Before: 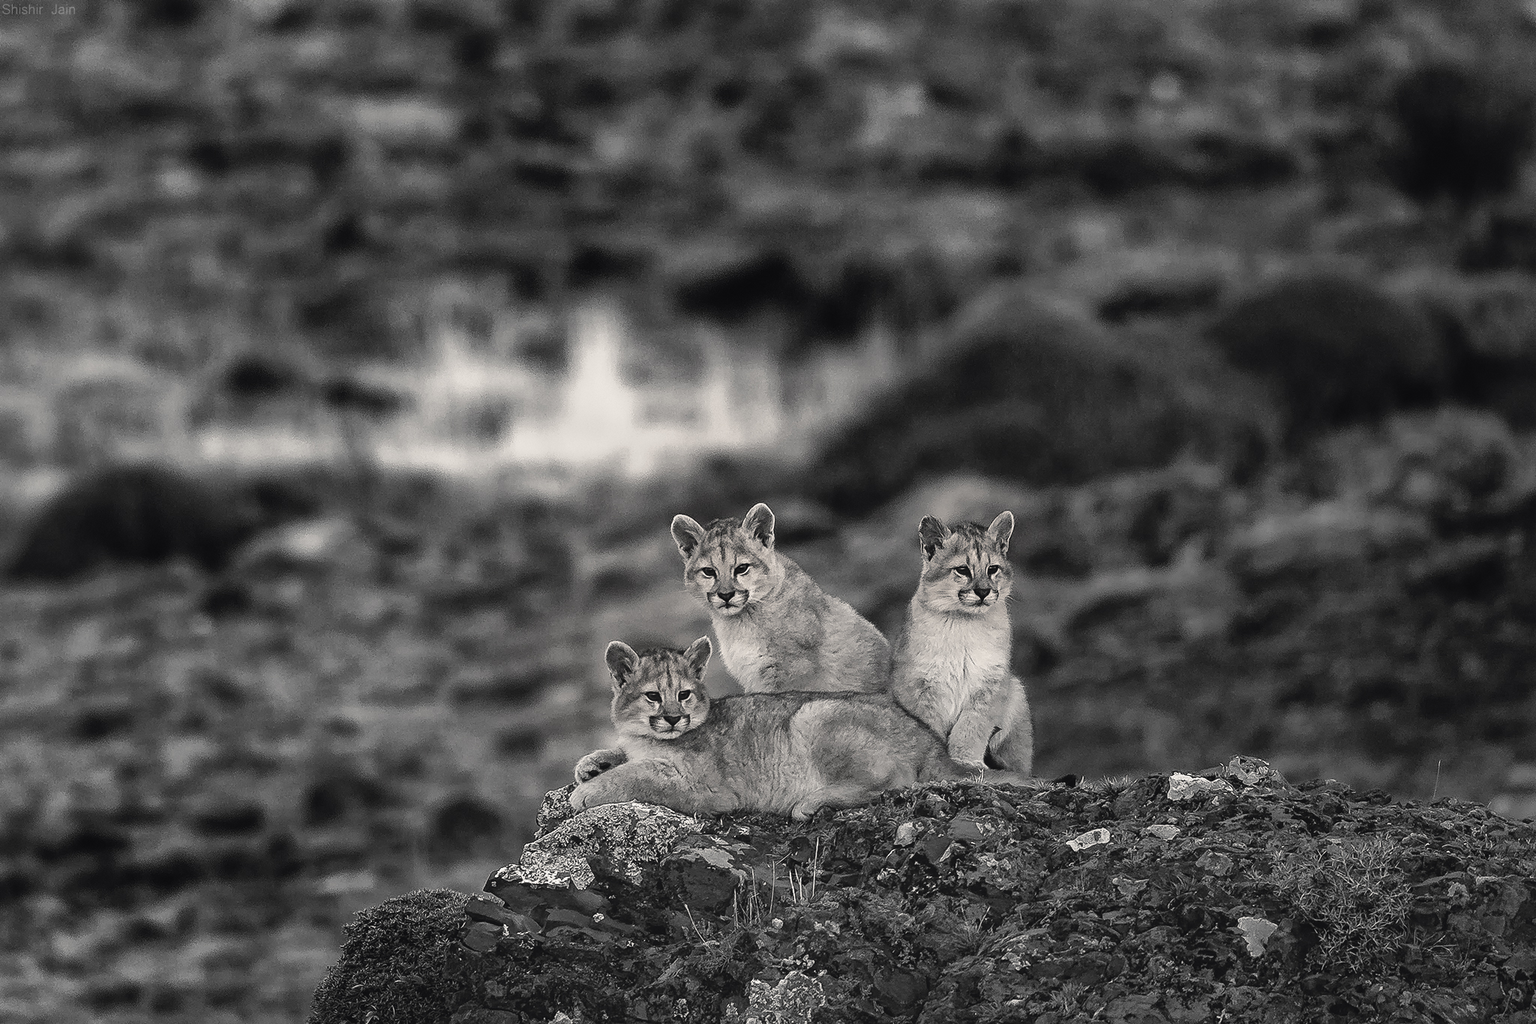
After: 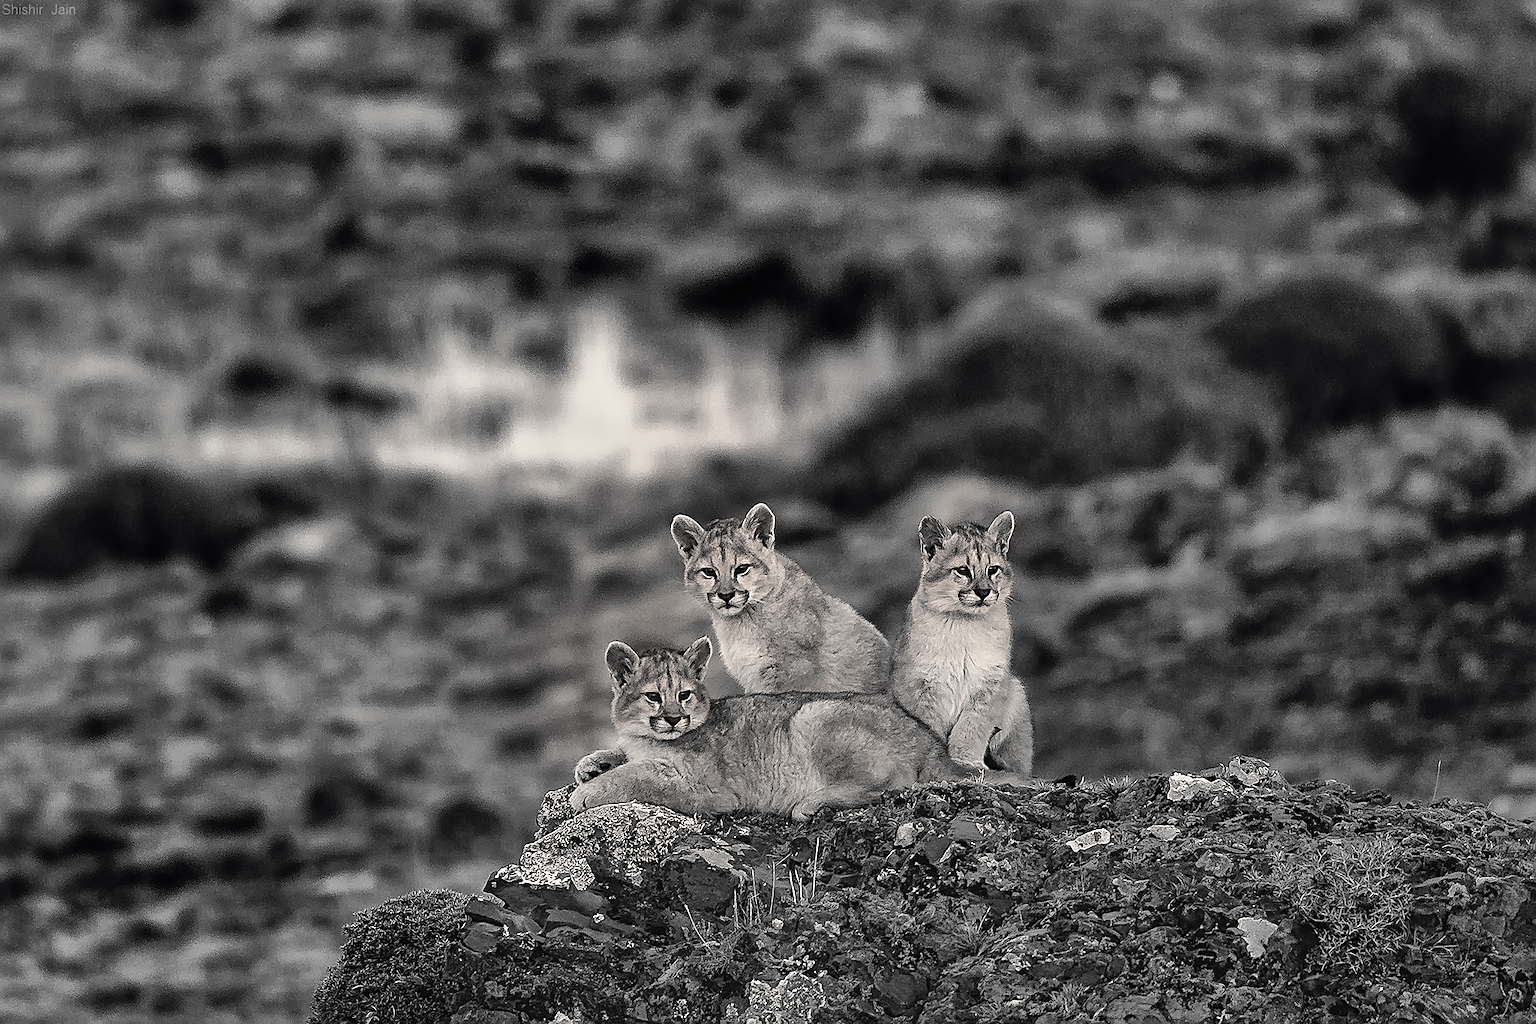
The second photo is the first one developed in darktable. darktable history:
shadows and highlights: shadows 51.88, highlights -28.44, soften with gaussian
sharpen: on, module defaults
